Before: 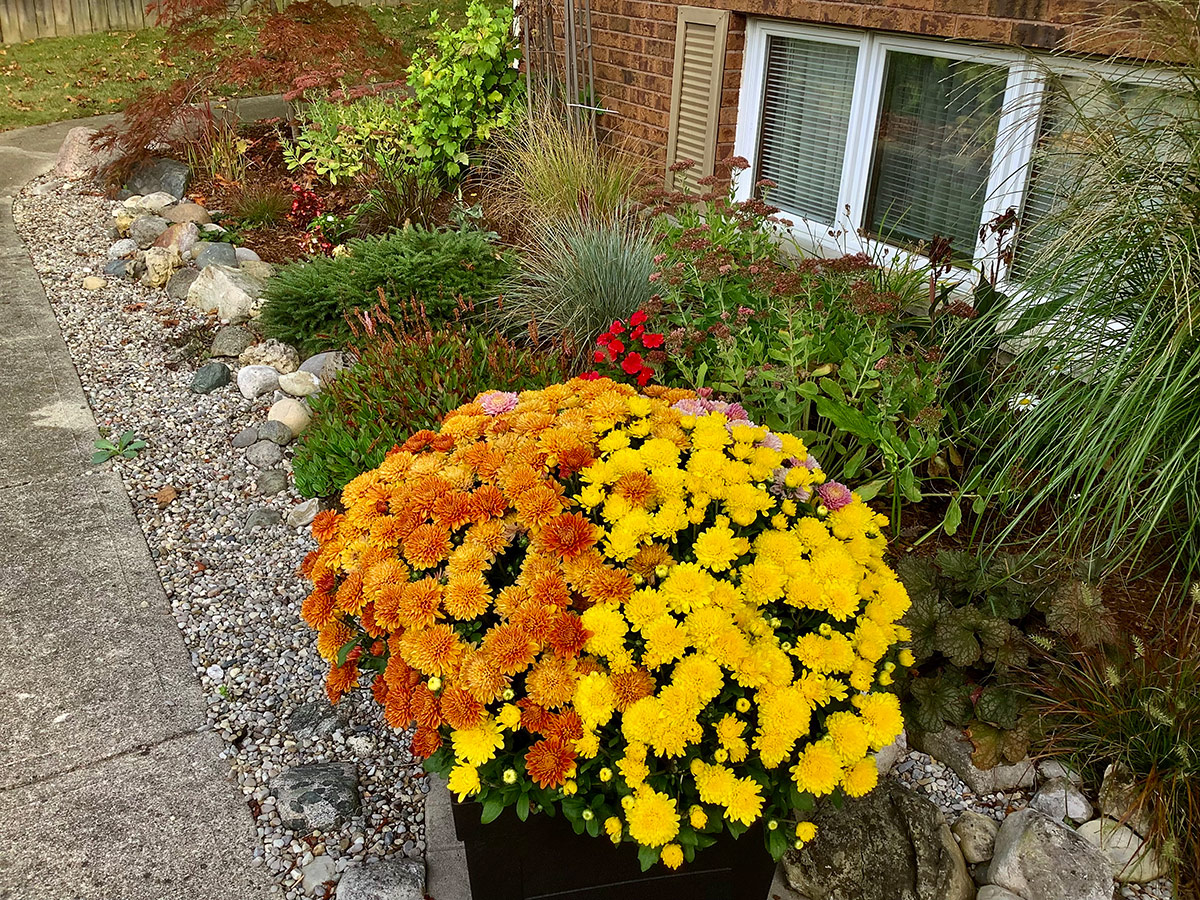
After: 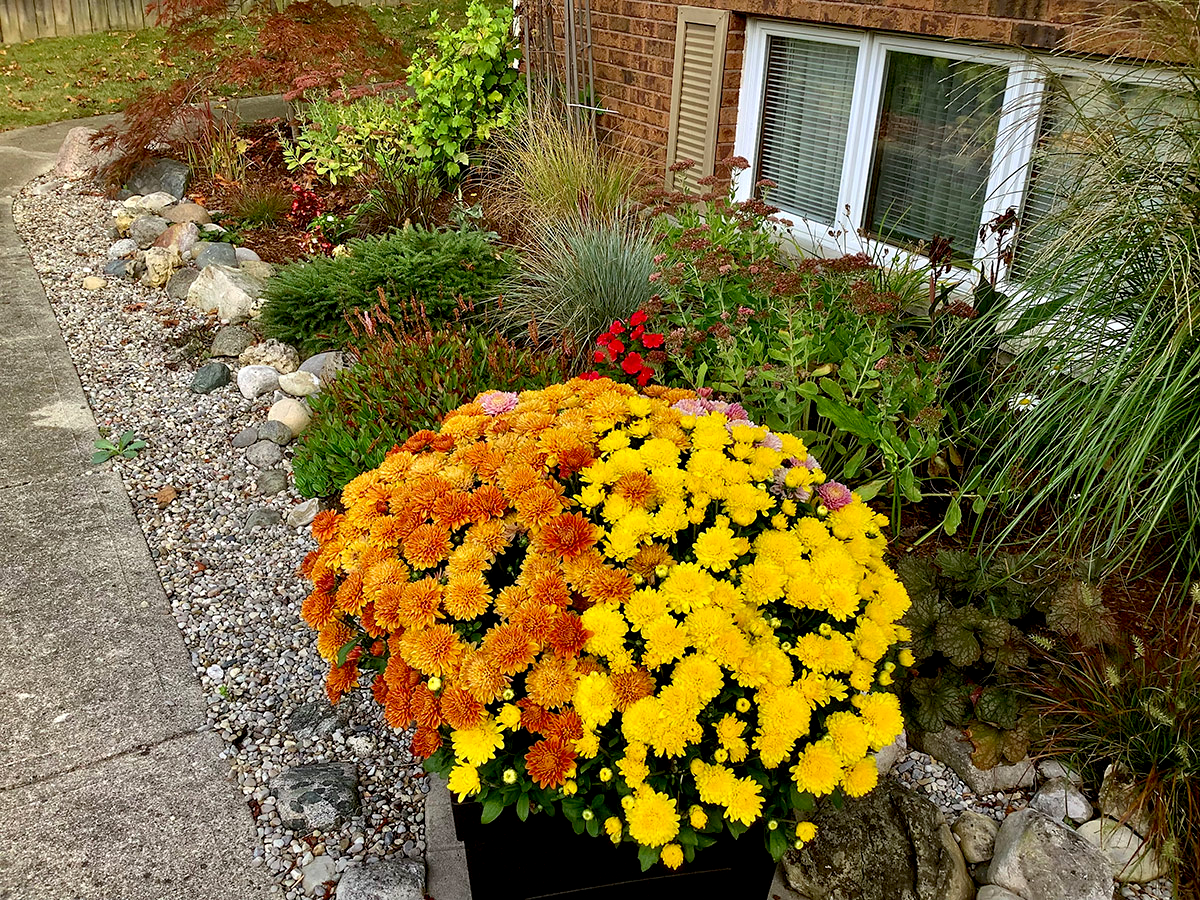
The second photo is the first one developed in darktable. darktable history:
exposure: black level correction 0.008, exposure 0.104 EV, compensate highlight preservation false
